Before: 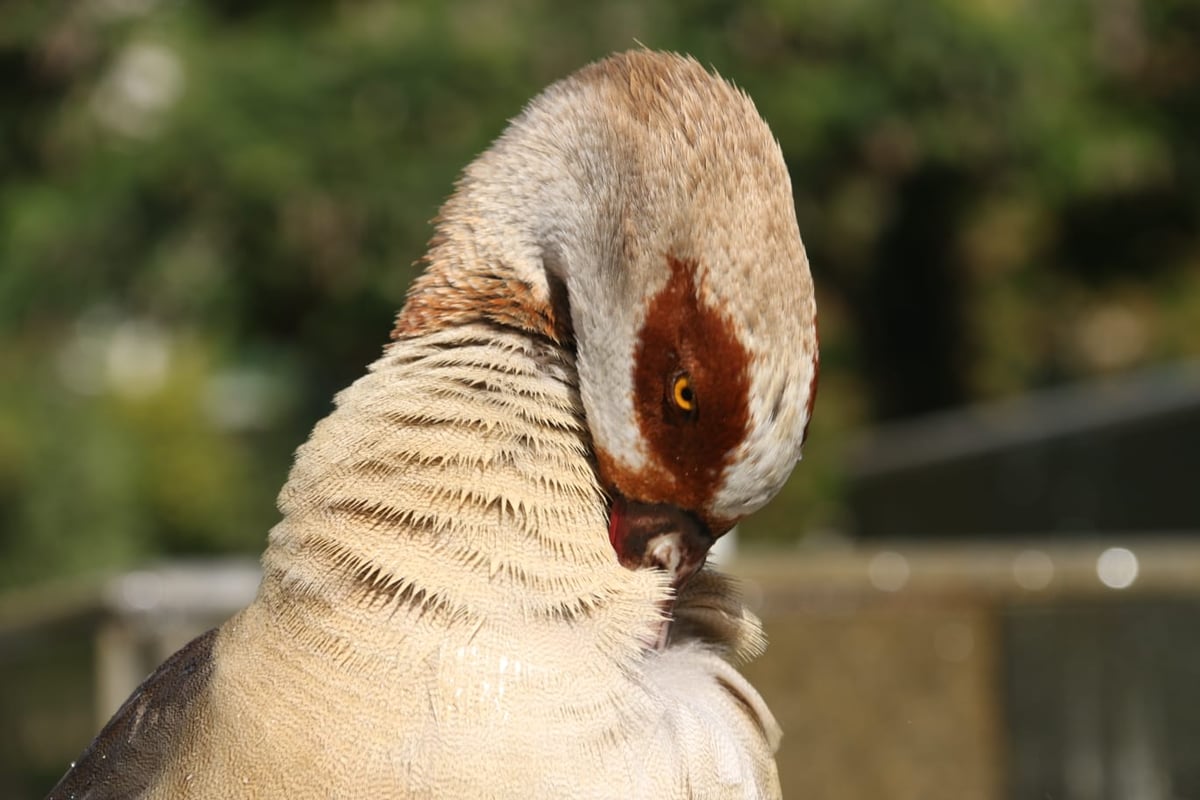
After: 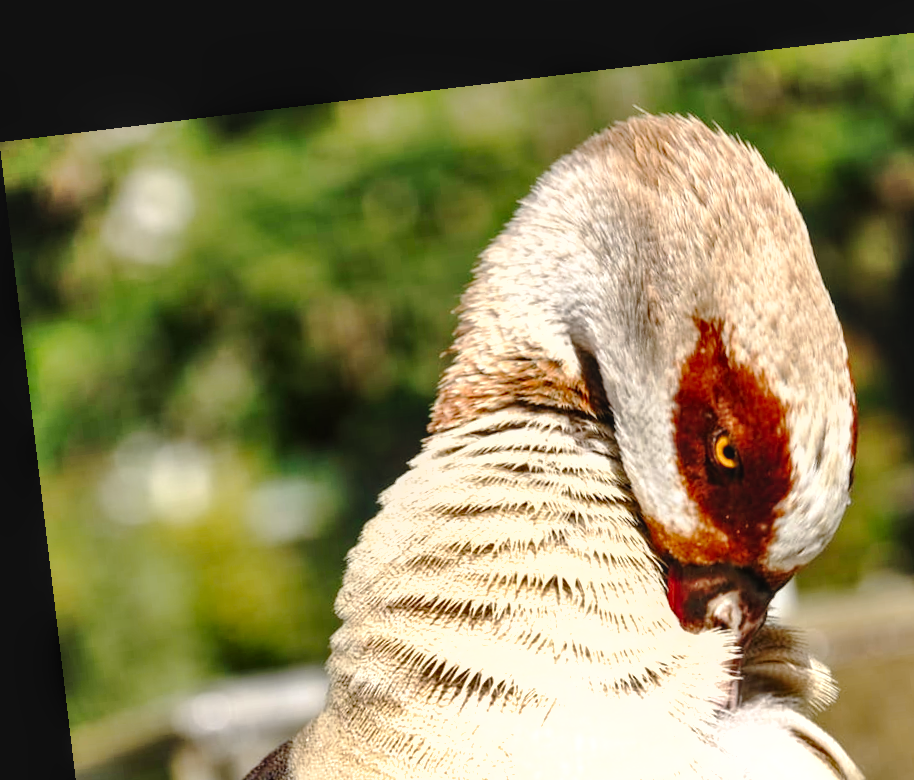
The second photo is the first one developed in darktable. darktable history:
tone curve: curves: ch0 [(0, 0) (0.003, 0.026) (0.011, 0.025) (0.025, 0.022) (0.044, 0.022) (0.069, 0.028) (0.1, 0.041) (0.136, 0.062) (0.177, 0.103) (0.224, 0.167) (0.277, 0.242) (0.335, 0.343) (0.399, 0.452) (0.468, 0.539) (0.543, 0.614) (0.623, 0.683) (0.709, 0.749) (0.801, 0.827) (0.898, 0.918) (1, 1)], preserve colors none
white balance: emerald 1
crop: right 28.885%, bottom 16.626%
rotate and perspective: rotation -6.83°, automatic cropping off
local contrast: on, module defaults
exposure: black level correction 0, exposure 0.7 EV, compensate exposure bias true, compensate highlight preservation false
shadows and highlights: low approximation 0.01, soften with gaussian
tone equalizer: on, module defaults
